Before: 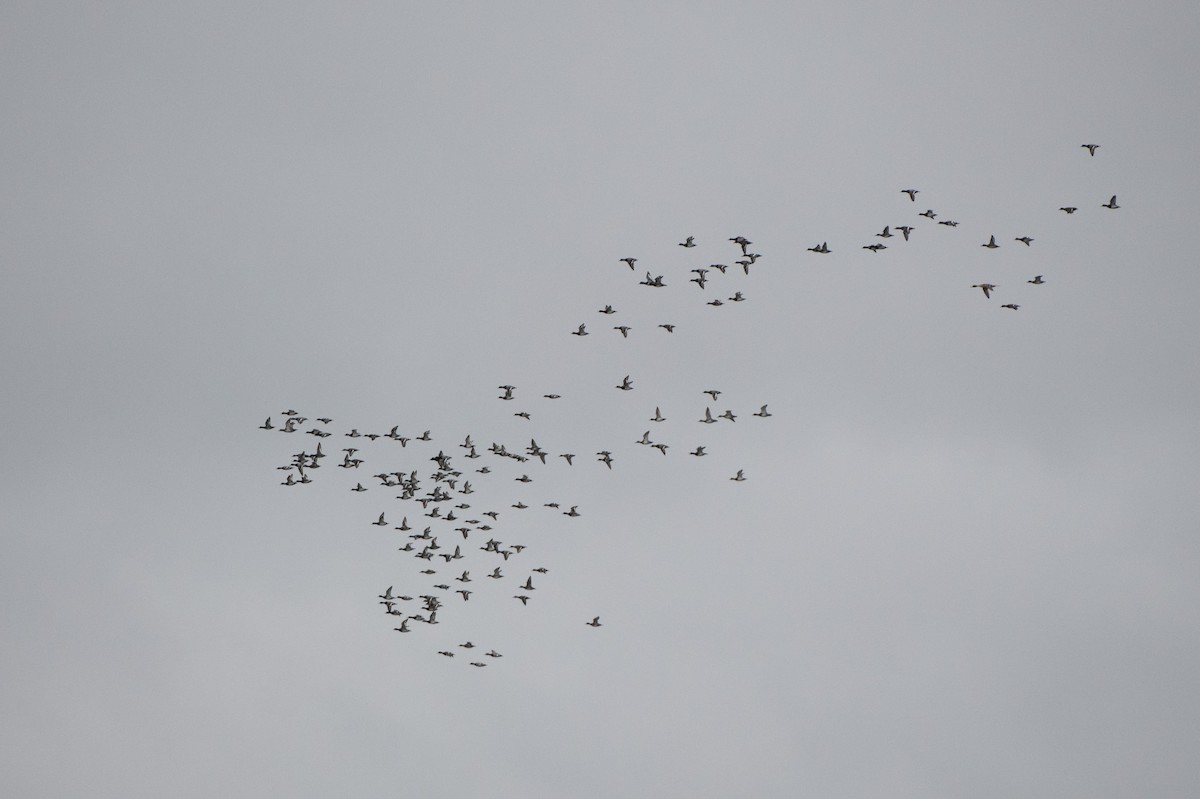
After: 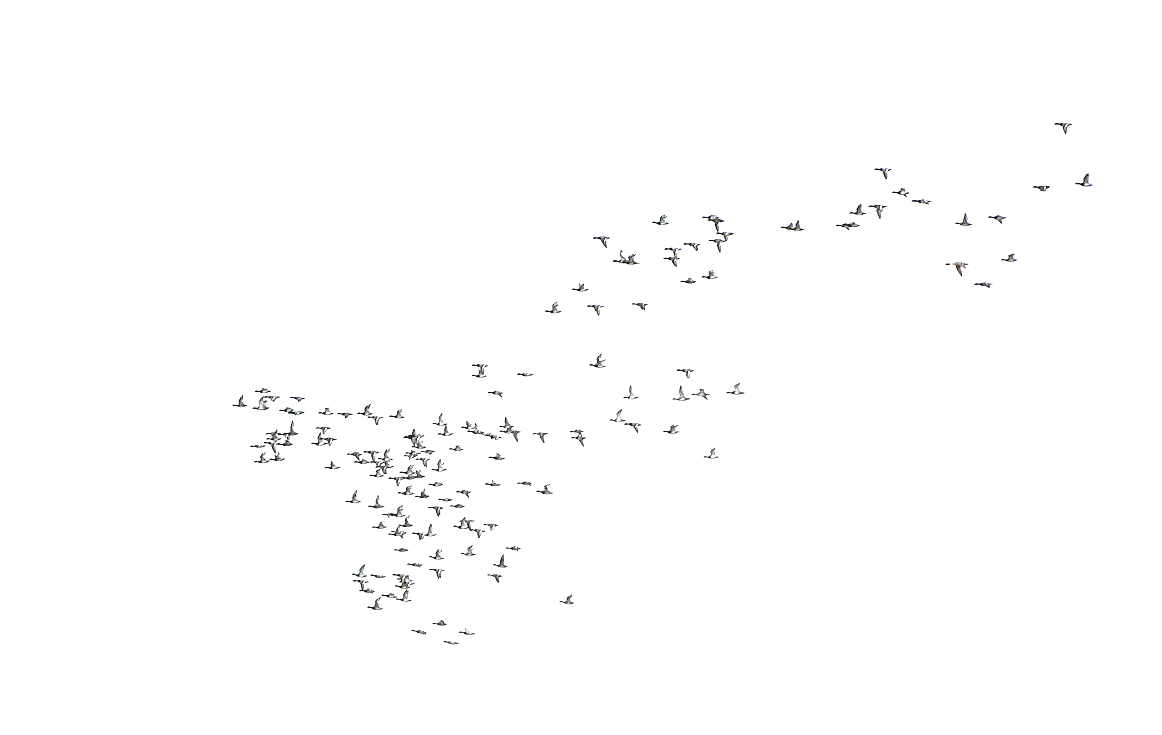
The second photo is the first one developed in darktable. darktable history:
crop: left 2.272%, top 2.792%, right 0.824%, bottom 4.847%
contrast brightness saturation: contrast -0.121
sharpen: on, module defaults
exposure: black level correction 0, exposure 2.429 EV, compensate exposure bias true, compensate highlight preservation false
